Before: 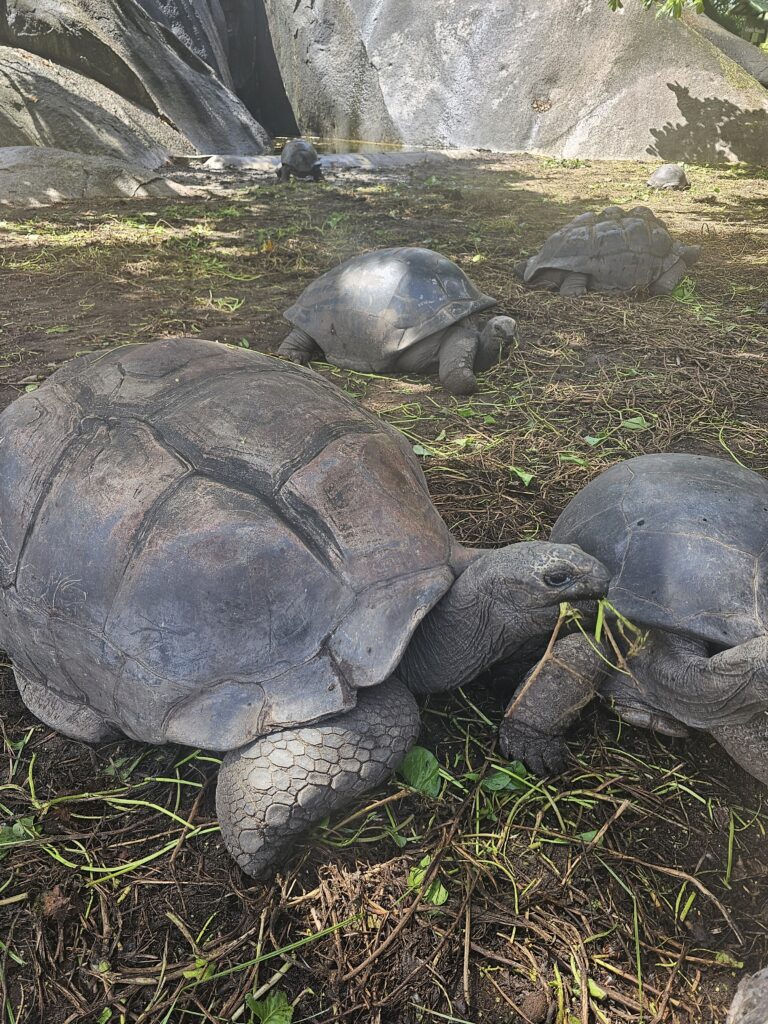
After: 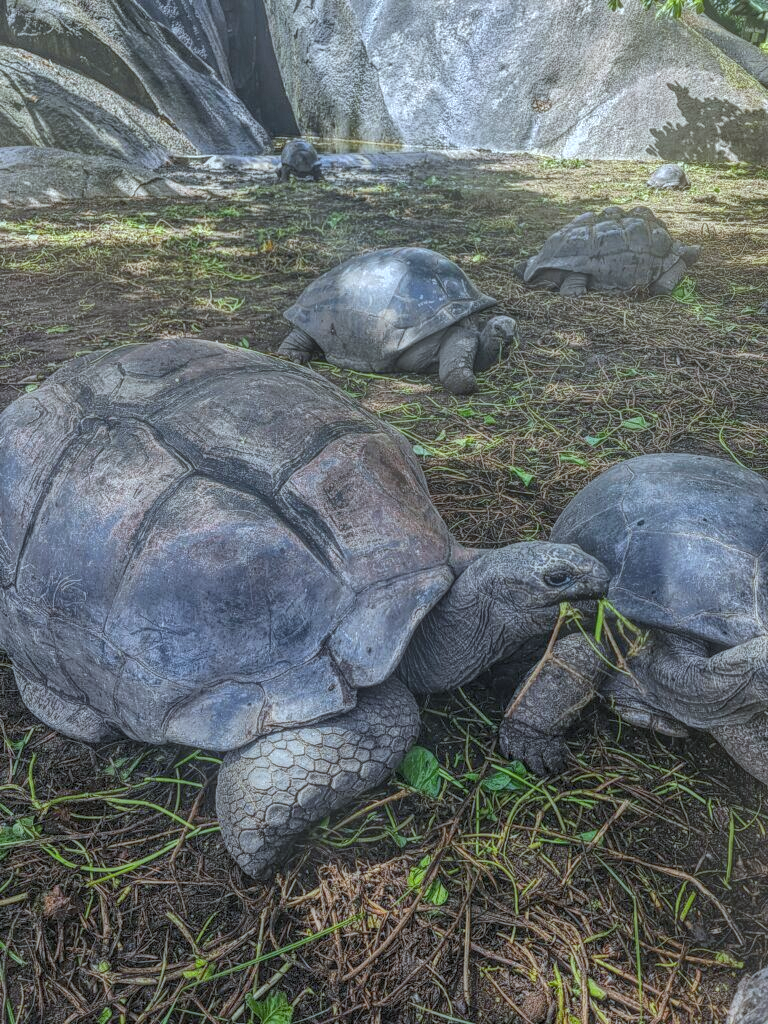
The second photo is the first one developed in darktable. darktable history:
local contrast: highlights 20%, shadows 30%, detail 200%, midtone range 0.2
shadows and highlights: radius 125.46, shadows 30.51, highlights -30.51, low approximation 0.01, soften with gaussian
white balance: red 0.924, blue 1.095
